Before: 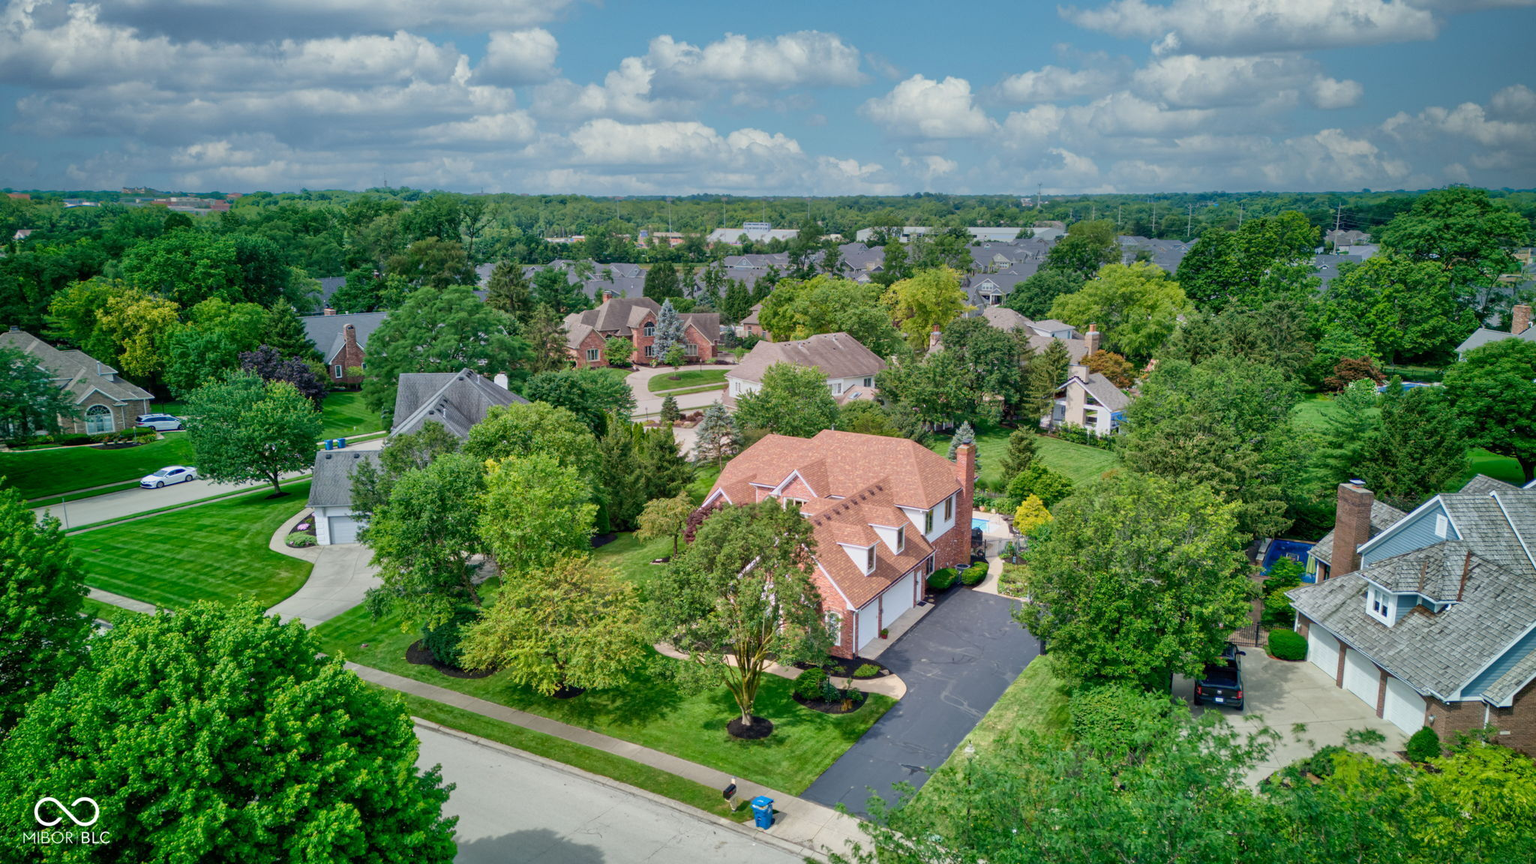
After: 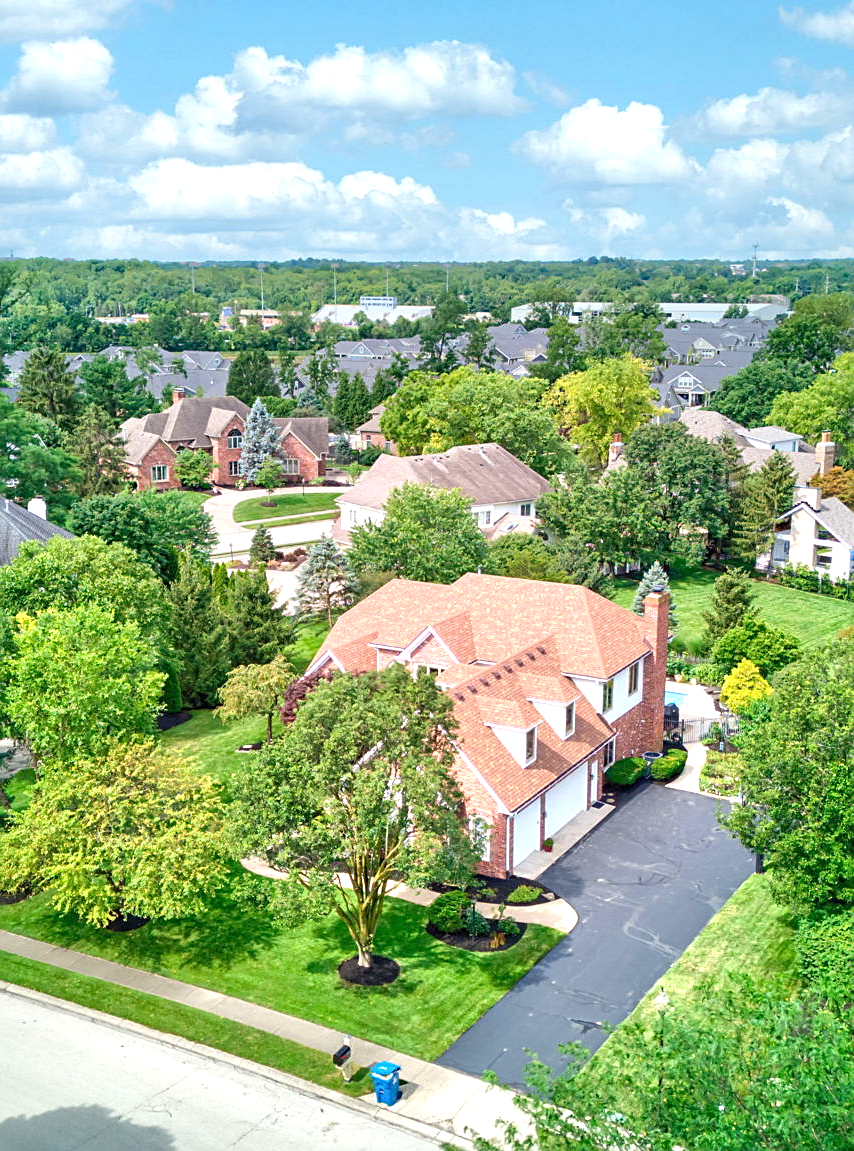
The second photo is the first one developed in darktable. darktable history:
exposure: black level correction 0, exposure 0.947 EV, compensate highlight preservation false
crop: left 30.836%, right 27.445%
sharpen: on, module defaults
